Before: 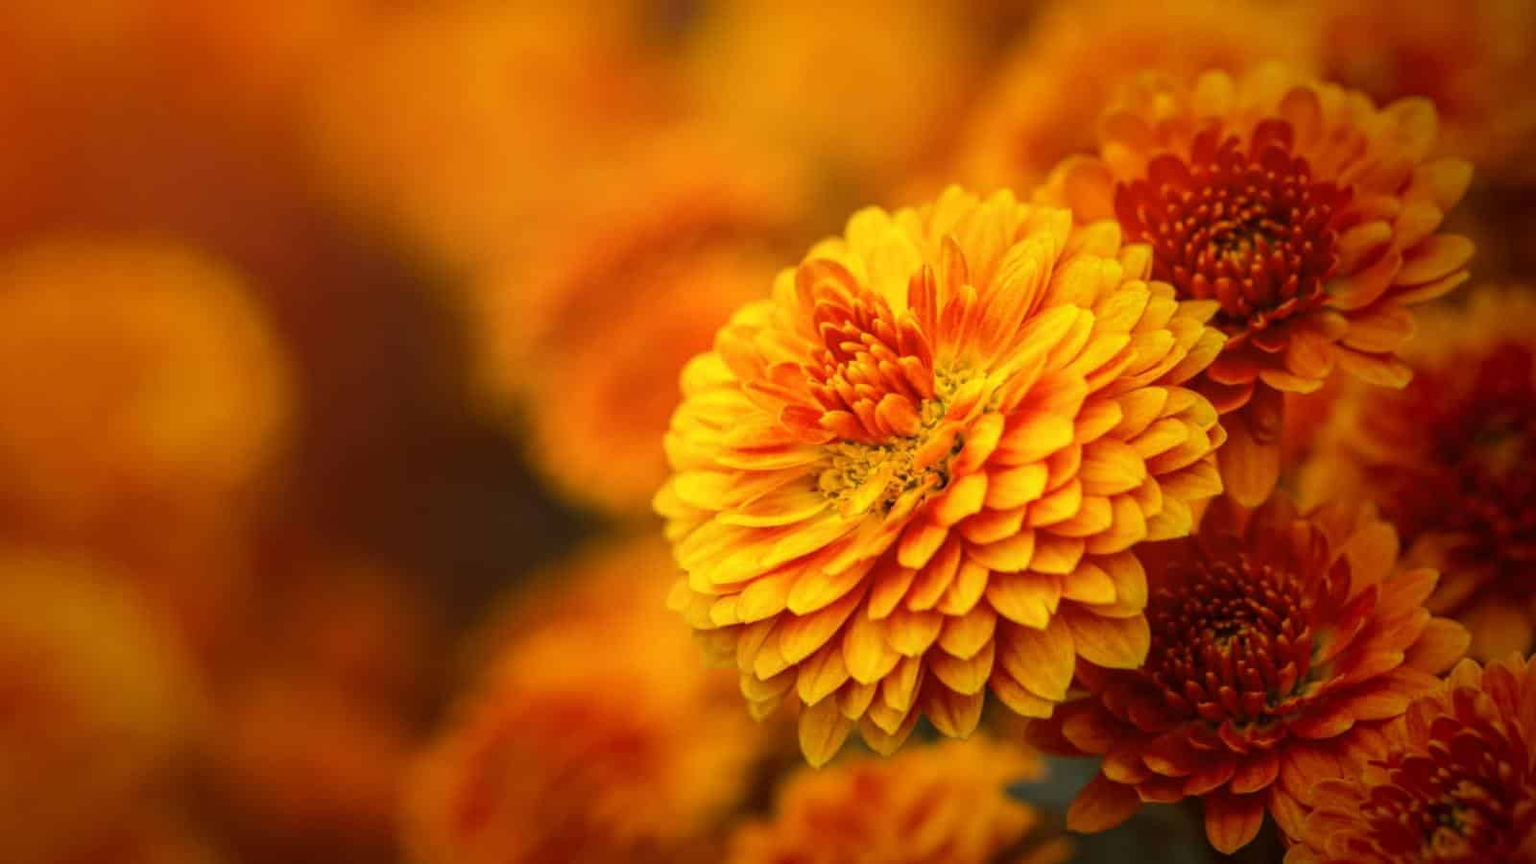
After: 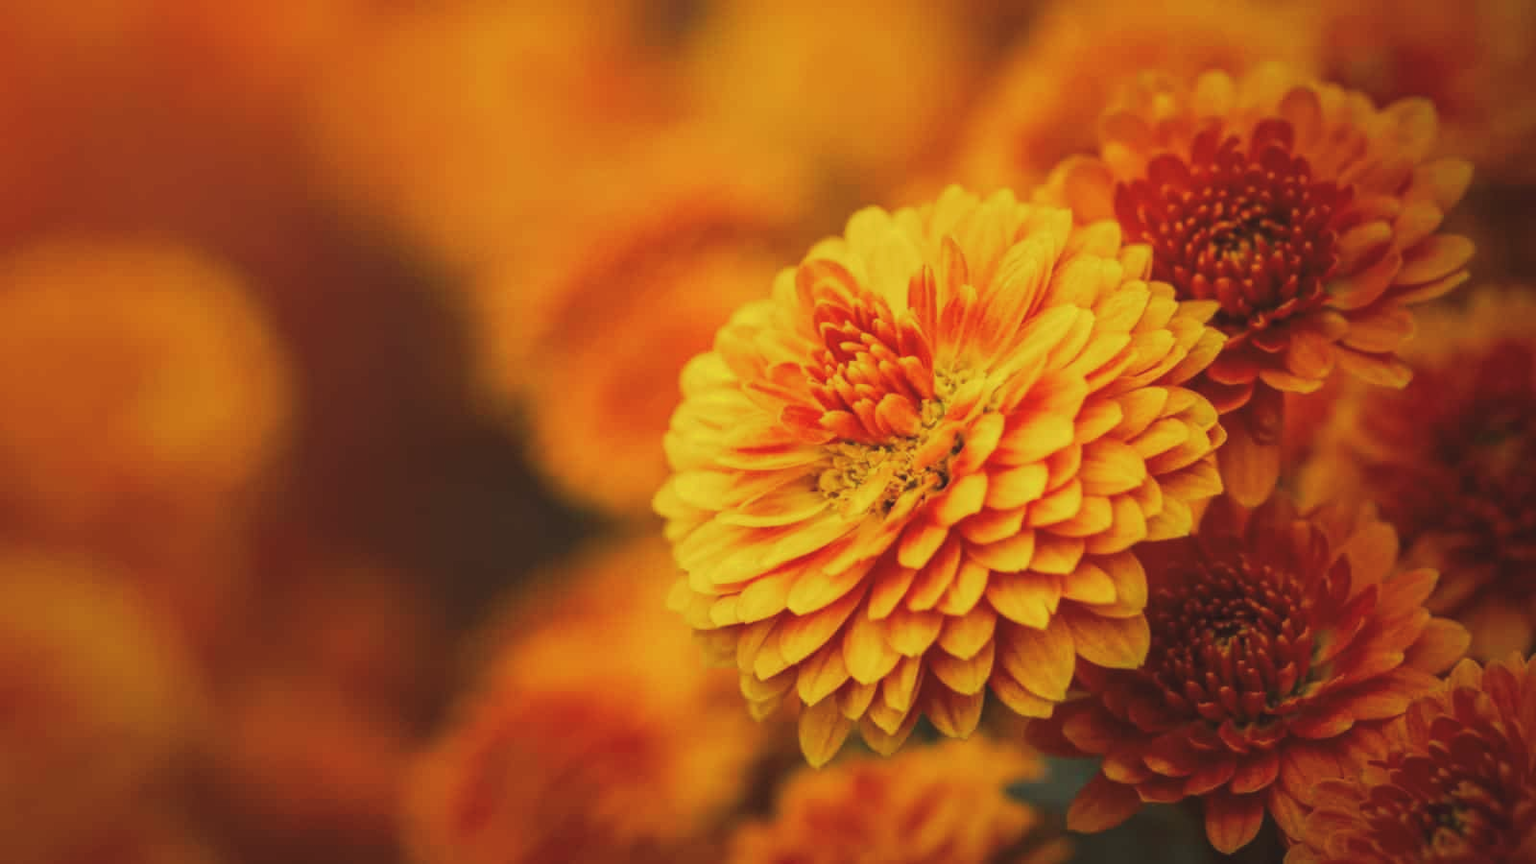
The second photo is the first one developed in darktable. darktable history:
tone curve: curves: ch0 [(0, 0) (0.003, 0.08) (0.011, 0.088) (0.025, 0.104) (0.044, 0.122) (0.069, 0.141) (0.1, 0.161) (0.136, 0.181) (0.177, 0.209) (0.224, 0.246) (0.277, 0.293) (0.335, 0.343) (0.399, 0.399) (0.468, 0.464) (0.543, 0.54) (0.623, 0.616) (0.709, 0.694) (0.801, 0.757) (0.898, 0.821) (1, 1)], preserve colors none
